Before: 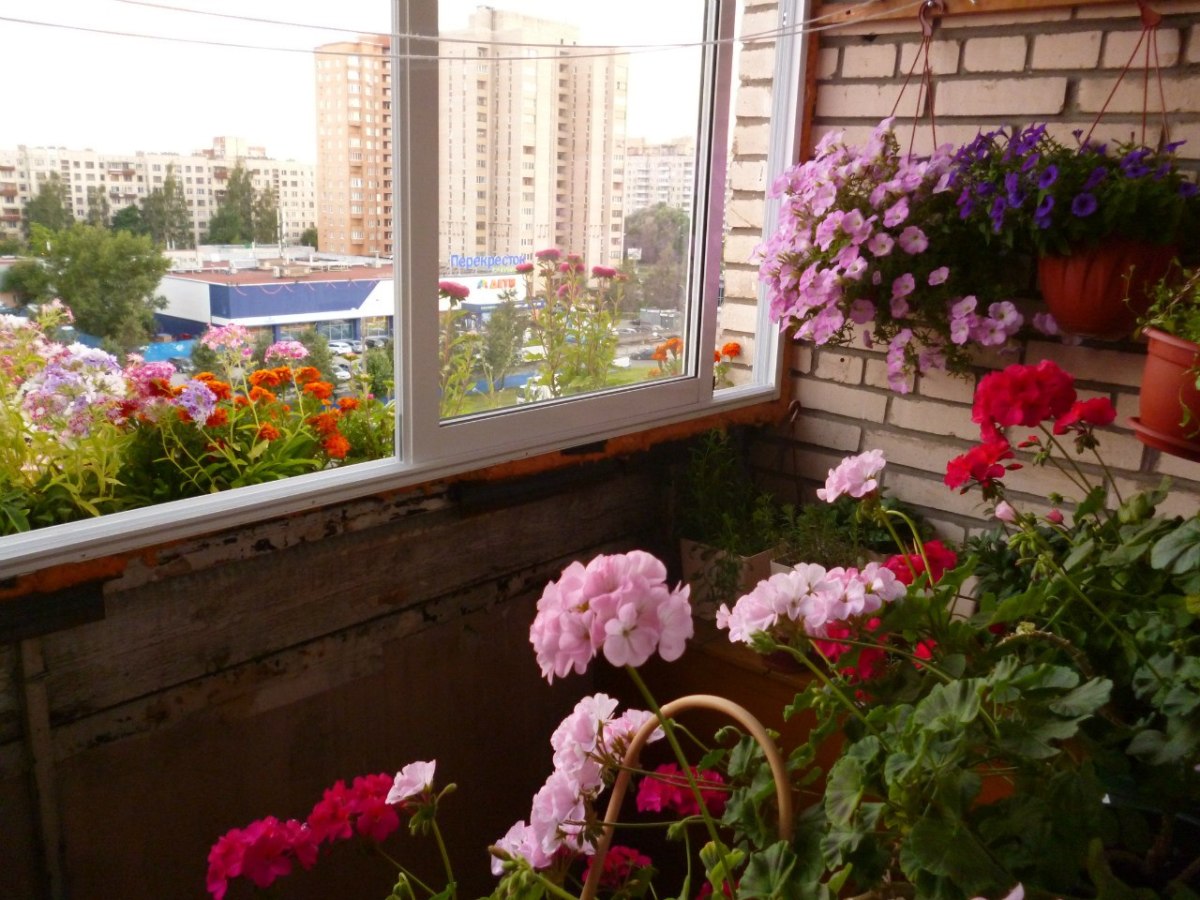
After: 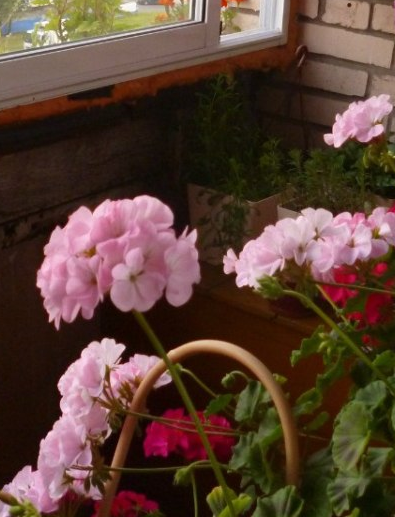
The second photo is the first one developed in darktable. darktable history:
crop: left 41.136%, top 39.517%, right 25.937%, bottom 2.947%
